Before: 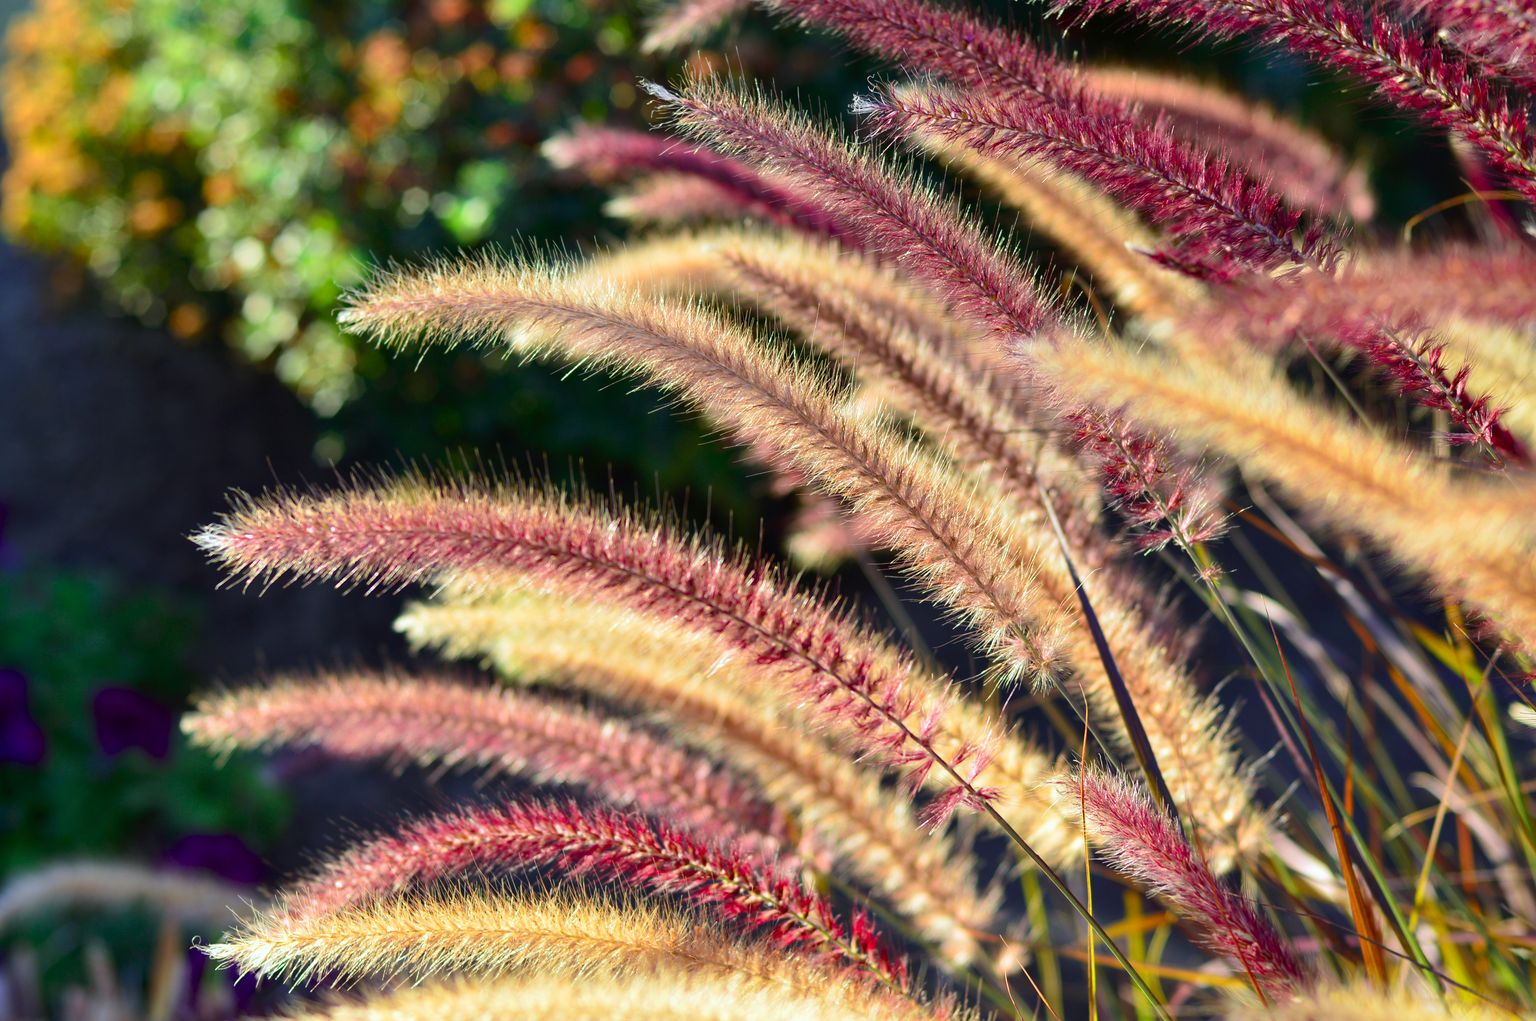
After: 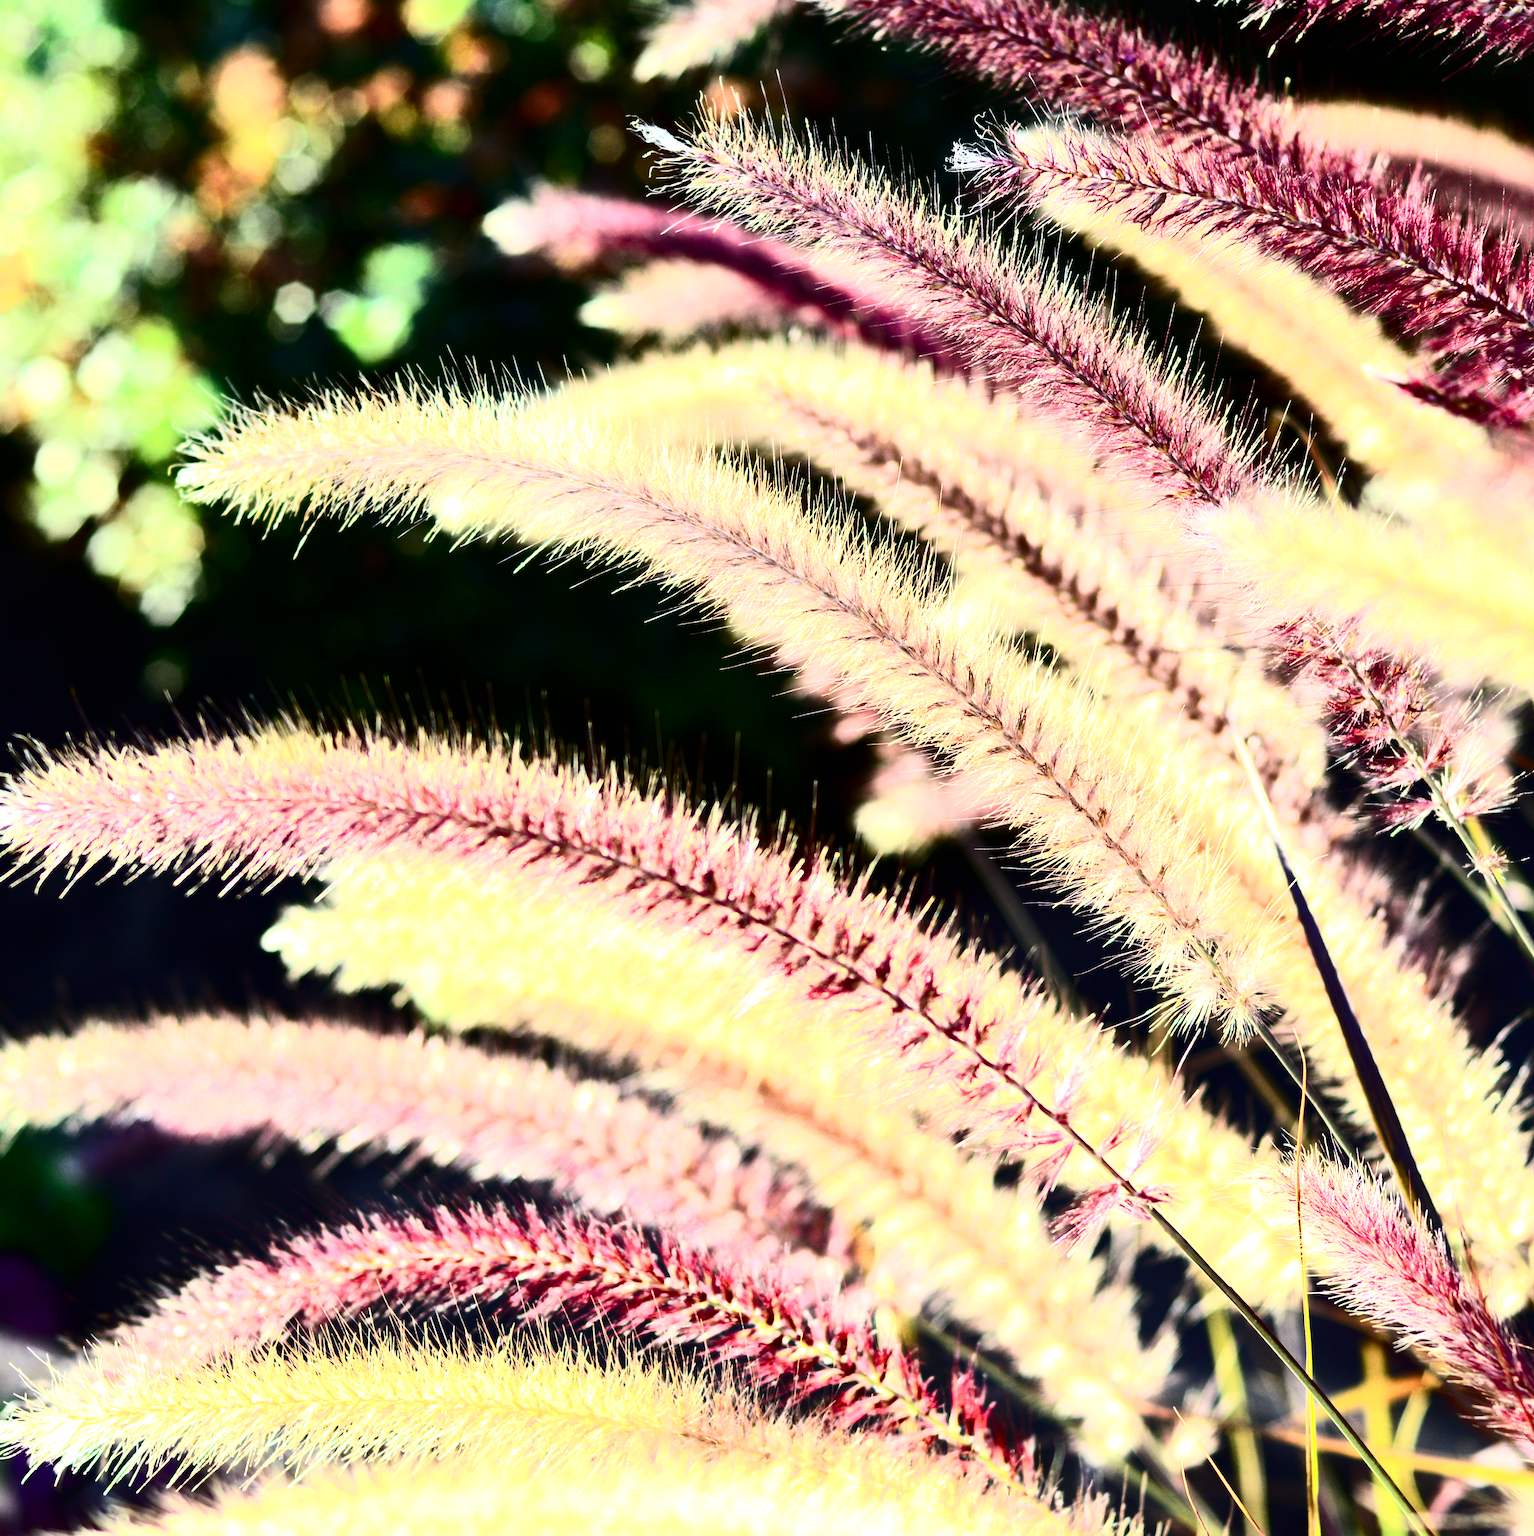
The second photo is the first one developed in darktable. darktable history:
contrast brightness saturation: contrast 0.496, saturation -0.101
crop and rotate: left 14.324%, right 19.282%
tone equalizer: -8 EV -1.12 EV, -7 EV -1.03 EV, -6 EV -0.885 EV, -5 EV -0.549 EV, -3 EV 0.582 EV, -2 EV 0.872 EV, -1 EV 1.01 EV, +0 EV 1.08 EV
